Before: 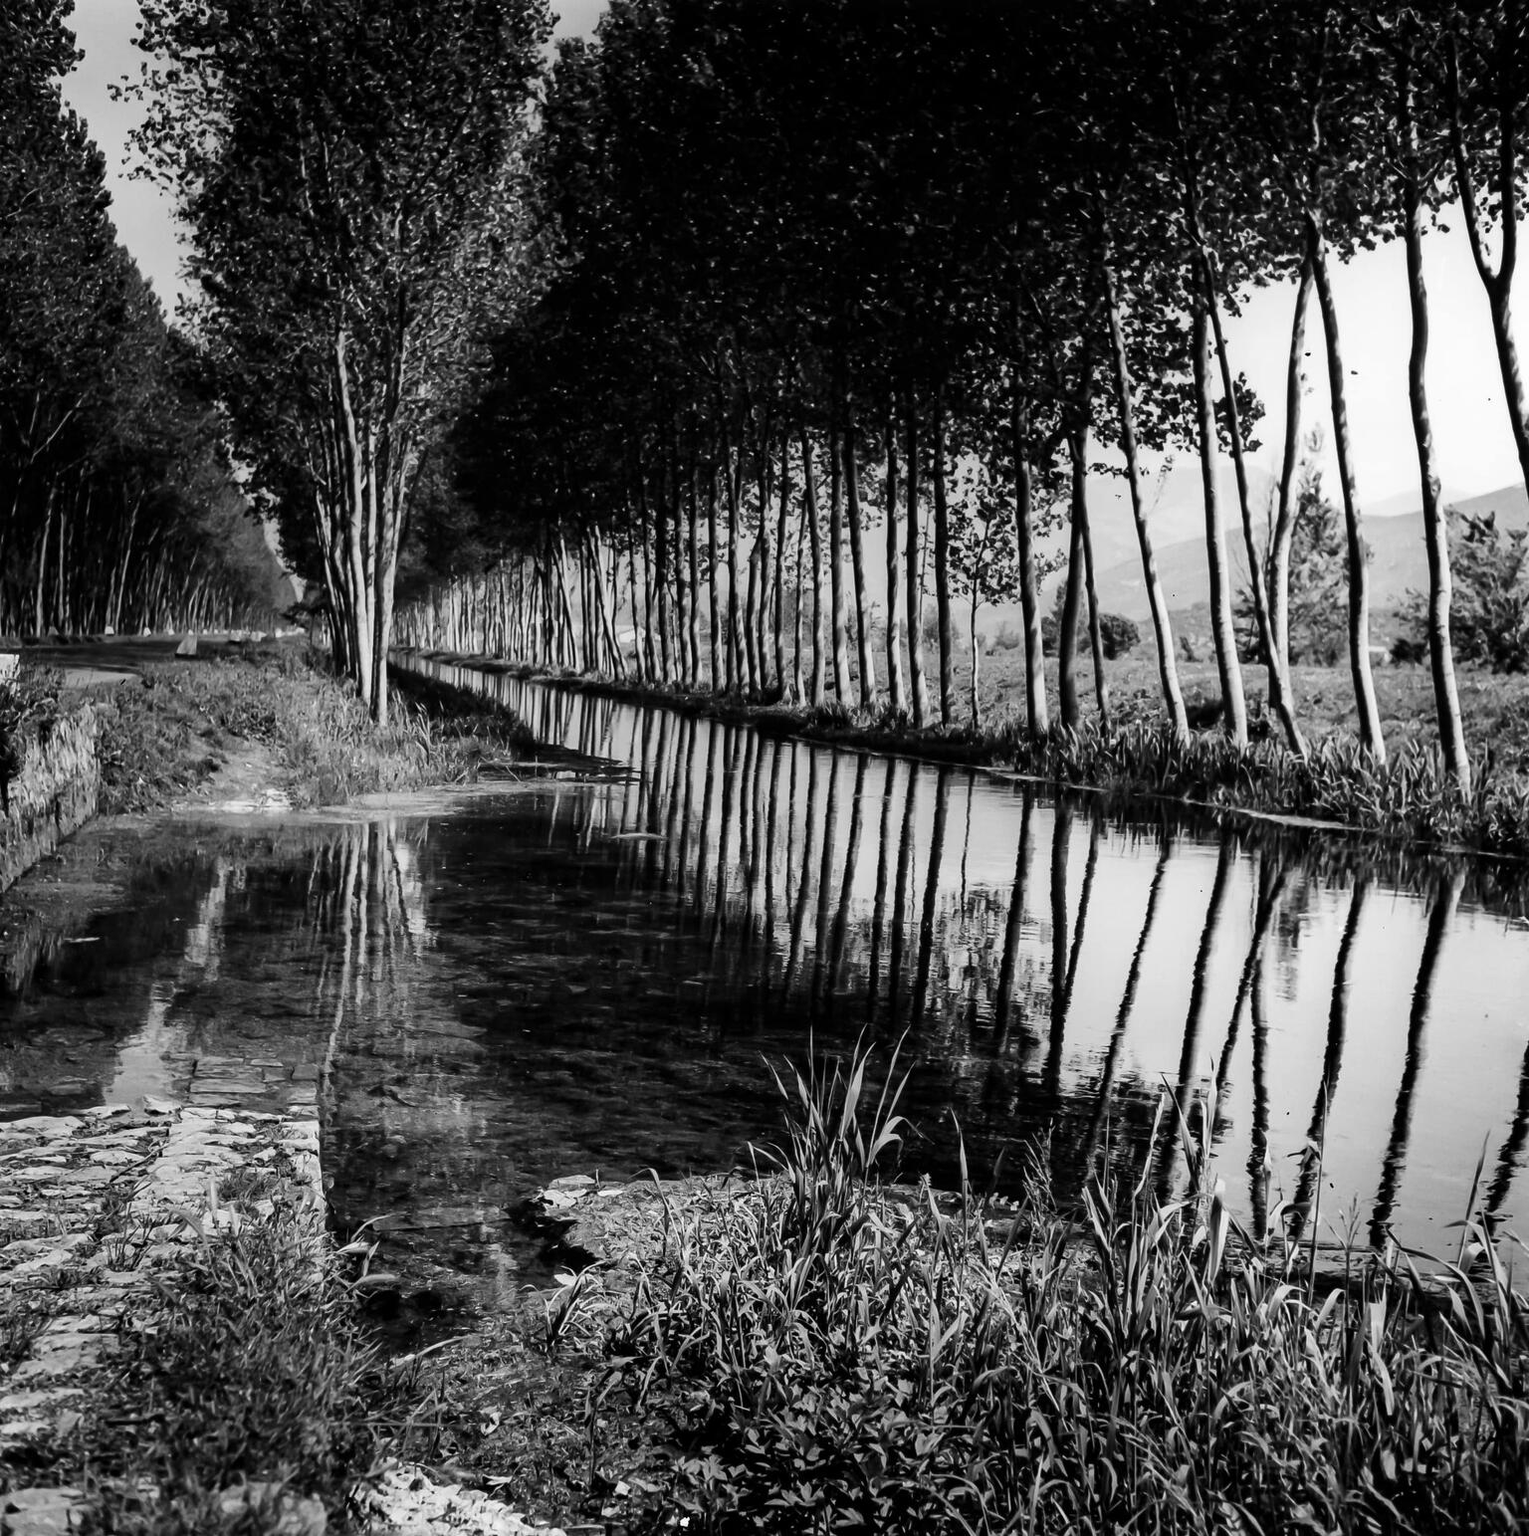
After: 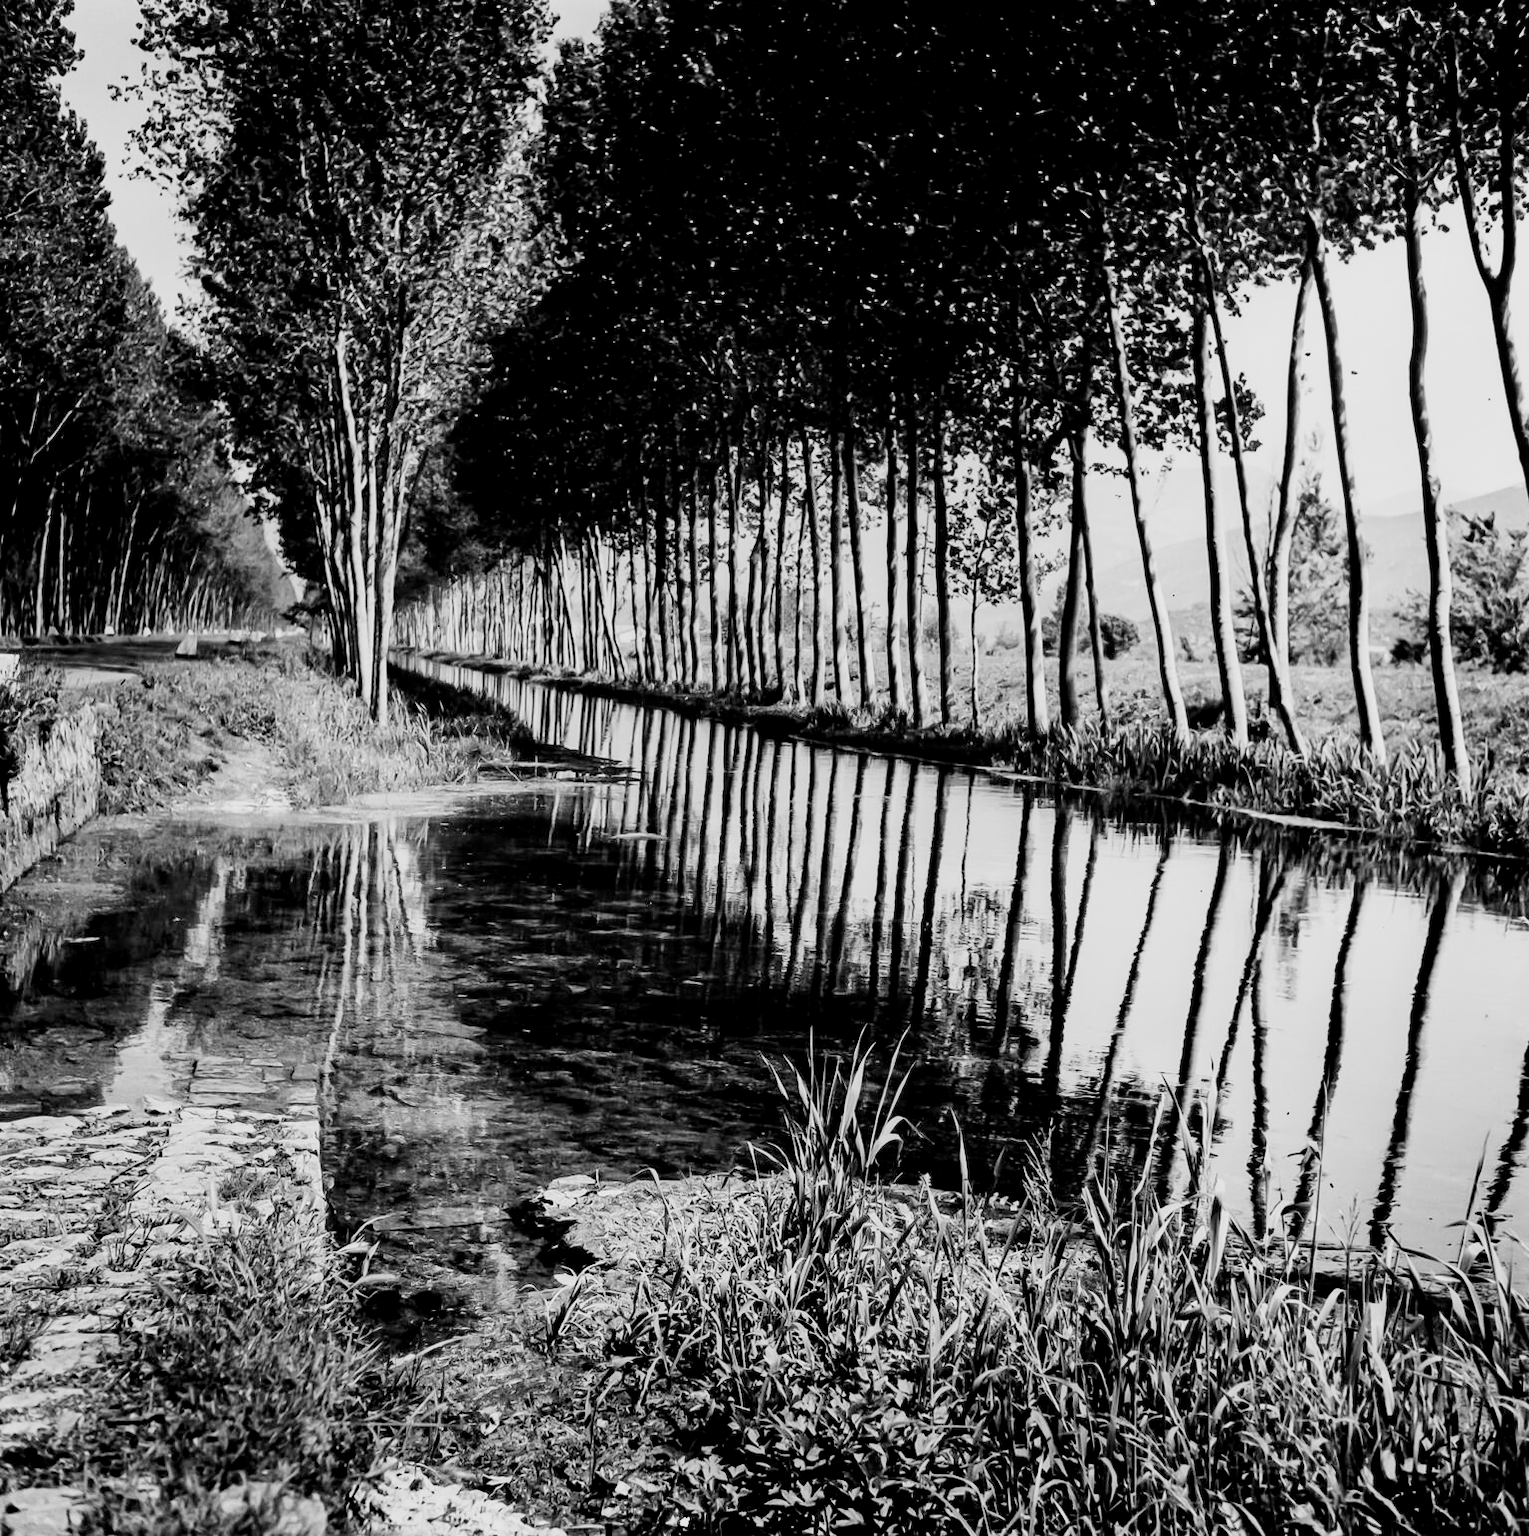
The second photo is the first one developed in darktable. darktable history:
exposure: black level correction 0, exposure 1.2 EV, compensate exposure bias true, compensate highlight preservation false
shadows and highlights: shadows 43.71, white point adjustment -1.46, soften with gaussian
local contrast: highlights 100%, shadows 100%, detail 120%, midtone range 0.2
filmic rgb: black relative exposure -6.98 EV, white relative exposure 5.63 EV, hardness 2.86
